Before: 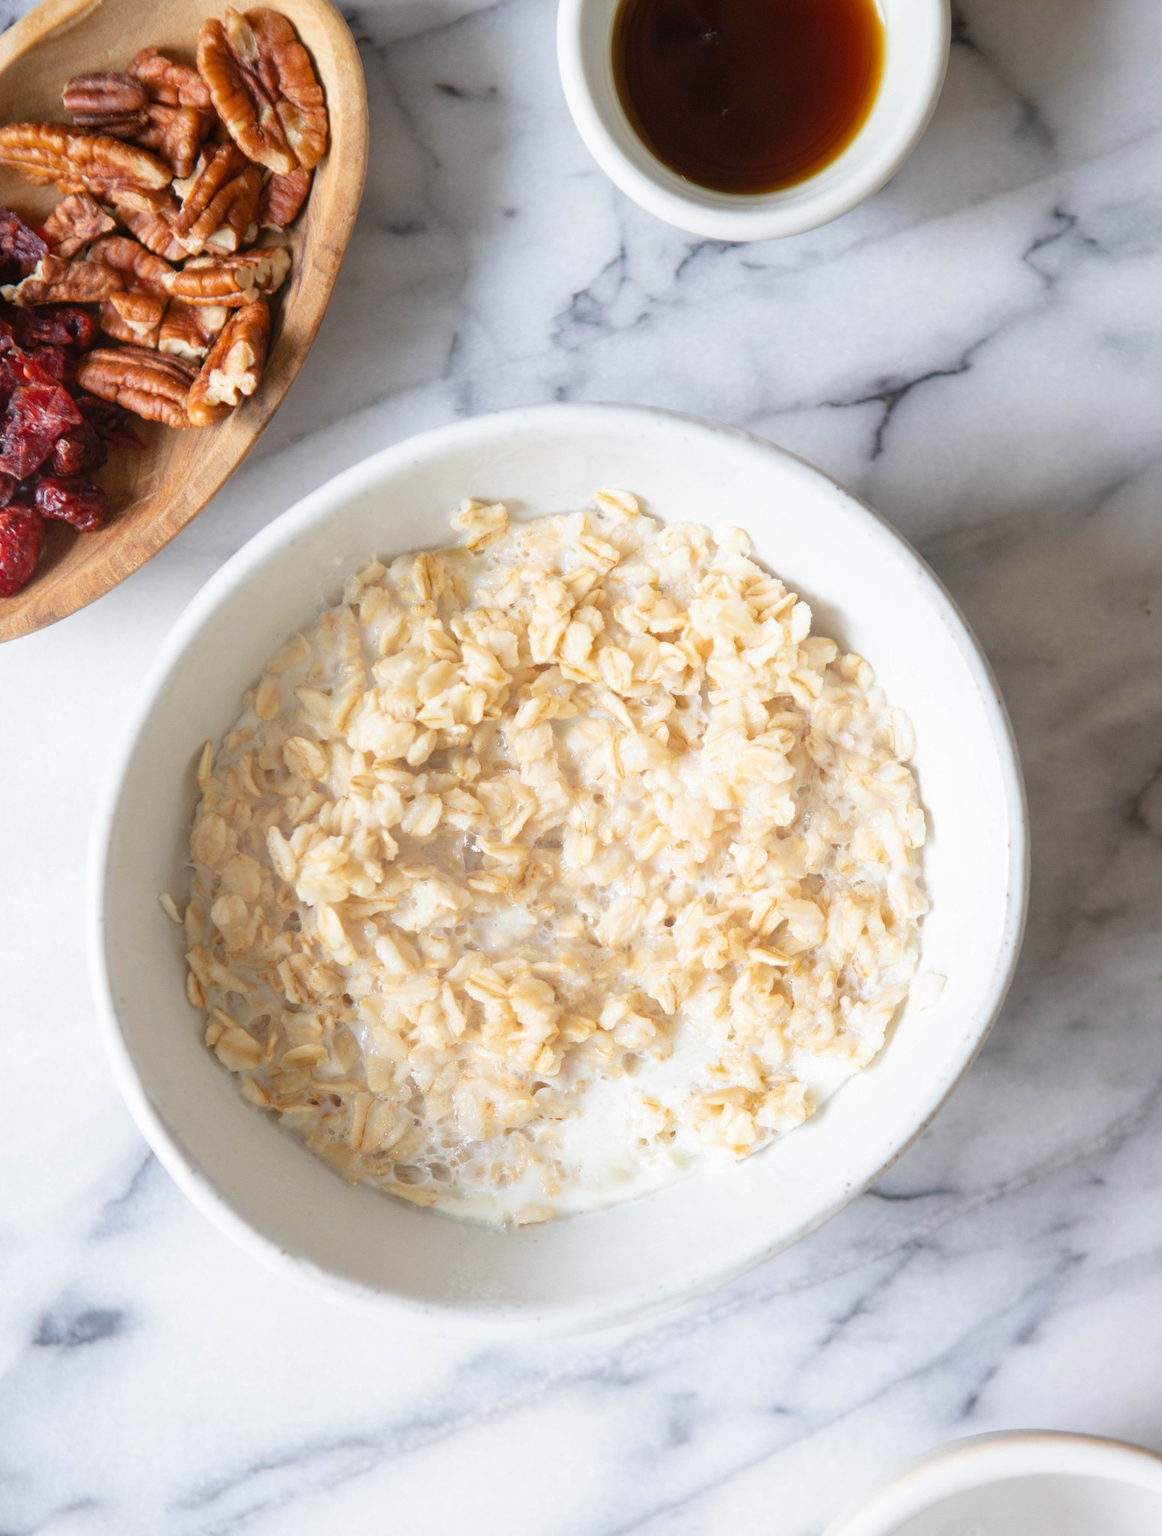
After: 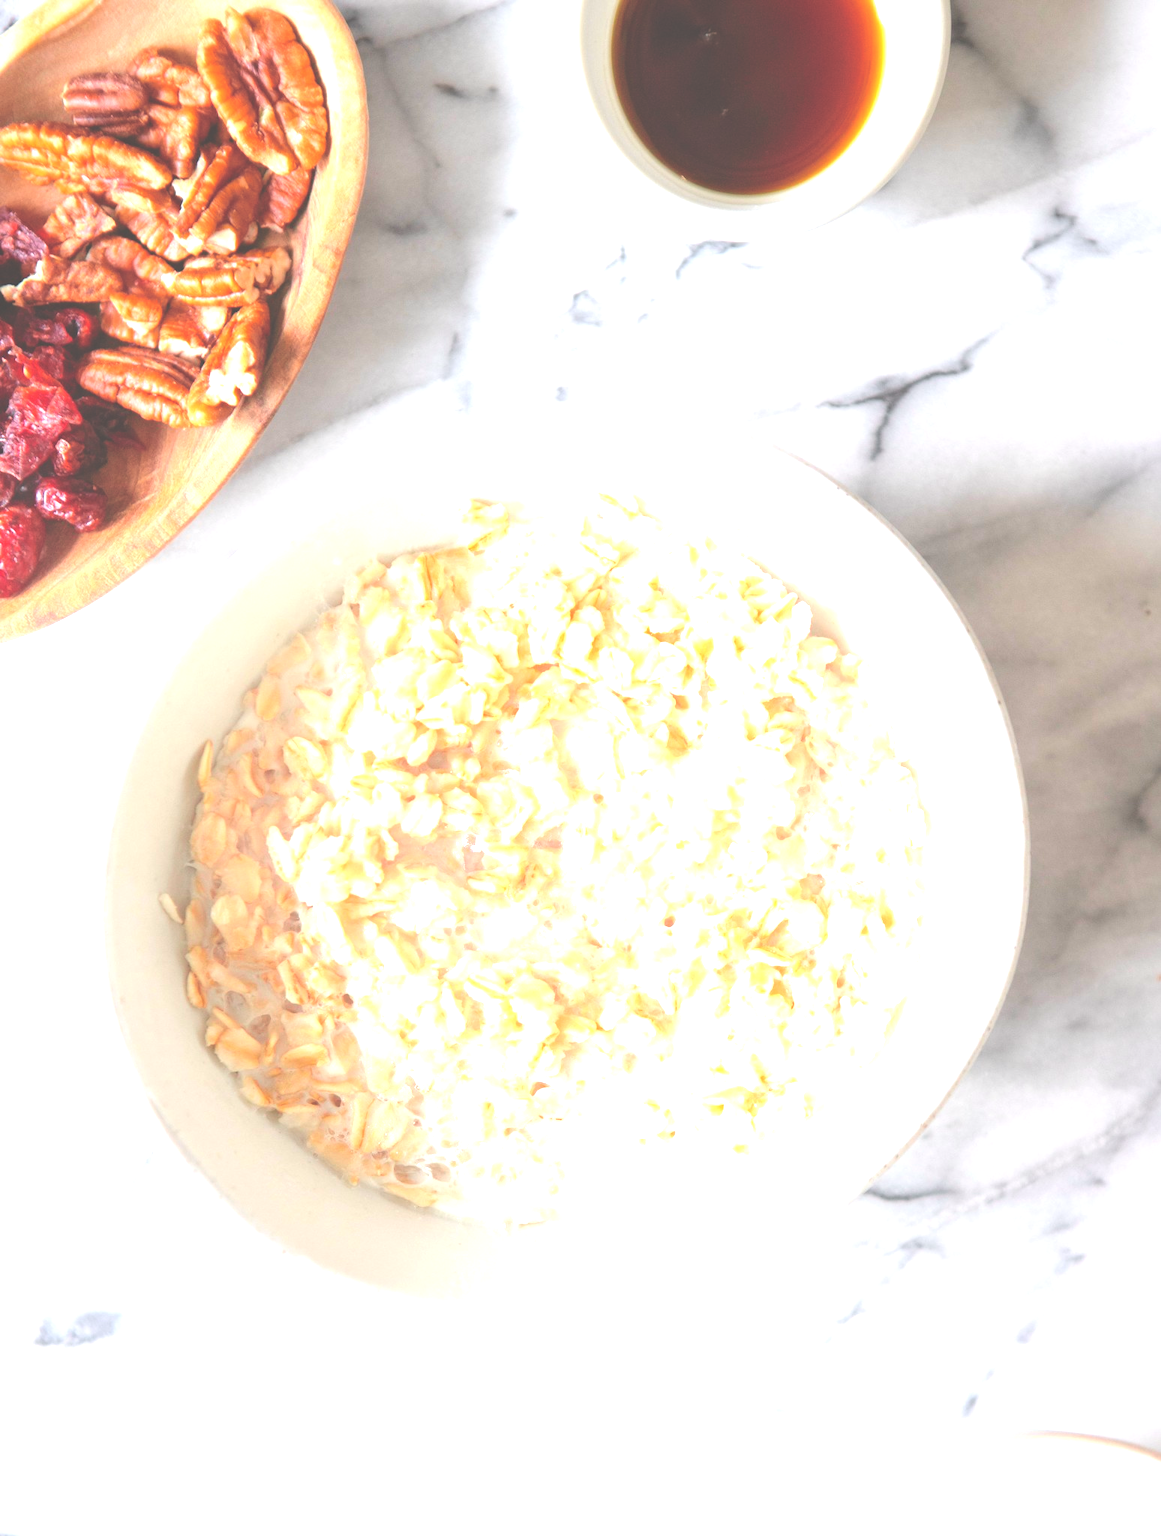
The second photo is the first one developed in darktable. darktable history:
levels: levels [0.016, 0.5, 0.996]
exposure: black level correction -0.023, exposure 1.397 EV, compensate exposure bias true, compensate highlight preservation false
tone curve: curves: ch0 [(0, 0.013) (0.036, 0.035) (0.274, 0.288) (0.504, 0.536) (0.844, 0.84) (1, 0.97)]; ch1 [(0, 0) (0.389, 0.403) (0.462, 0.48) (0.499, 0.5) (0.524, 0.529) (0.567, 0.603) (0.626, 0.651) (0.749, 0.781) (1, 1)]; ch2 [(0, 0) (0.464, 0.478) (0.5, 0.501) (0.533, 0.539) (0.599, 0.6) (0.704, 0.732) (1, 1)], color space Lab, independent channels, preserve colors none
